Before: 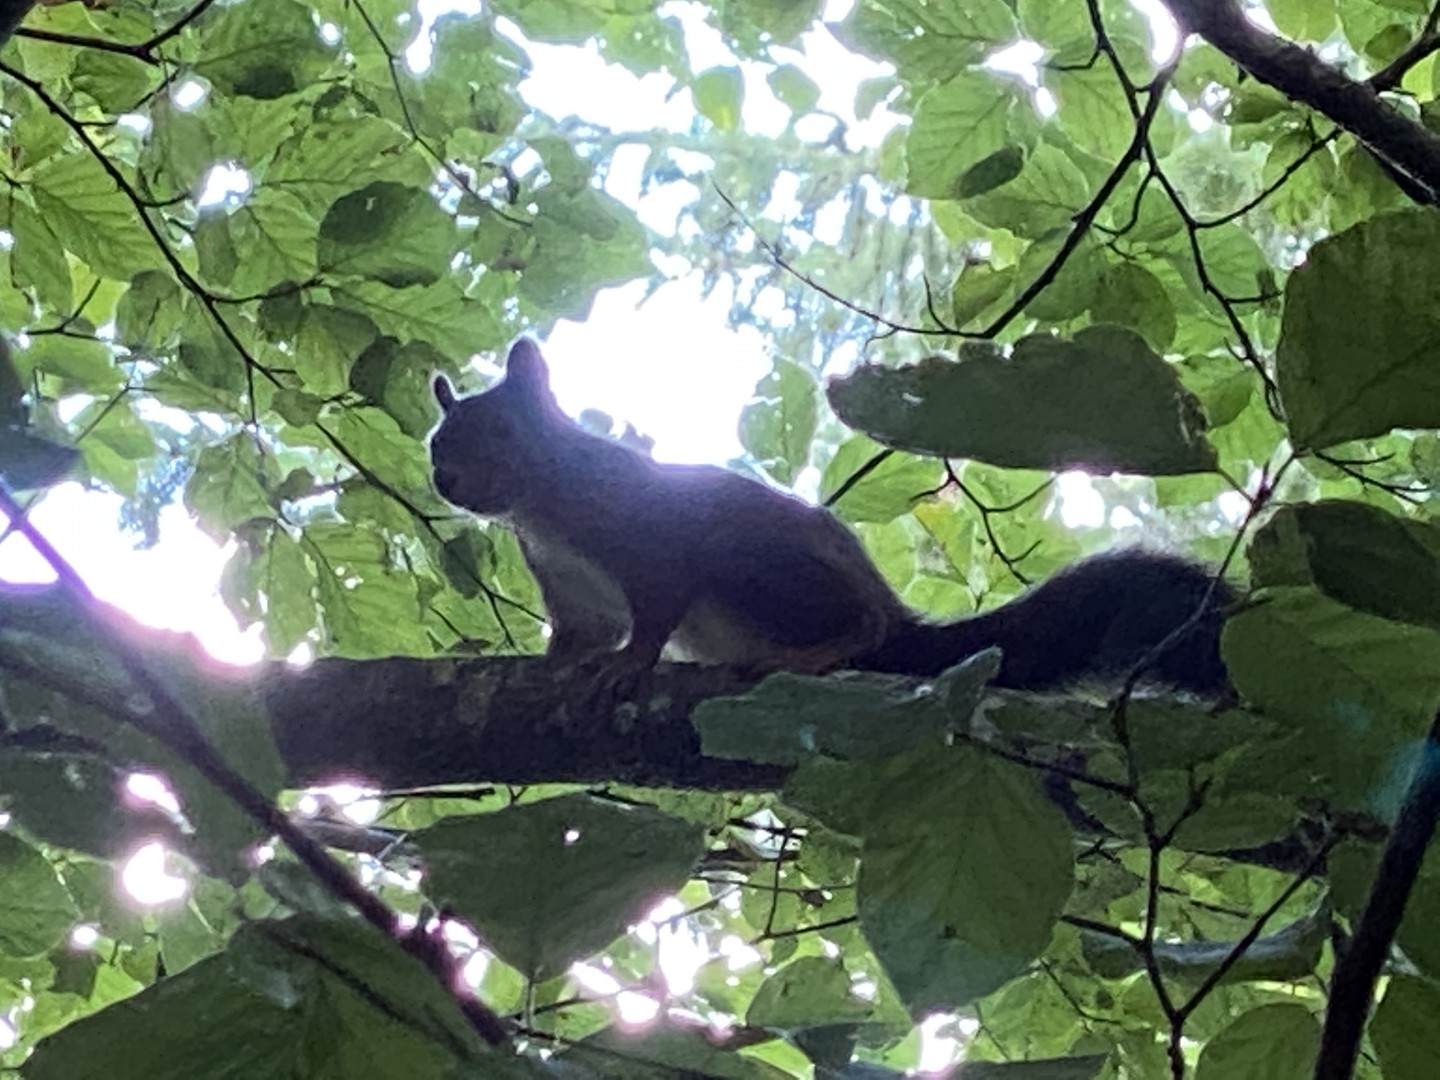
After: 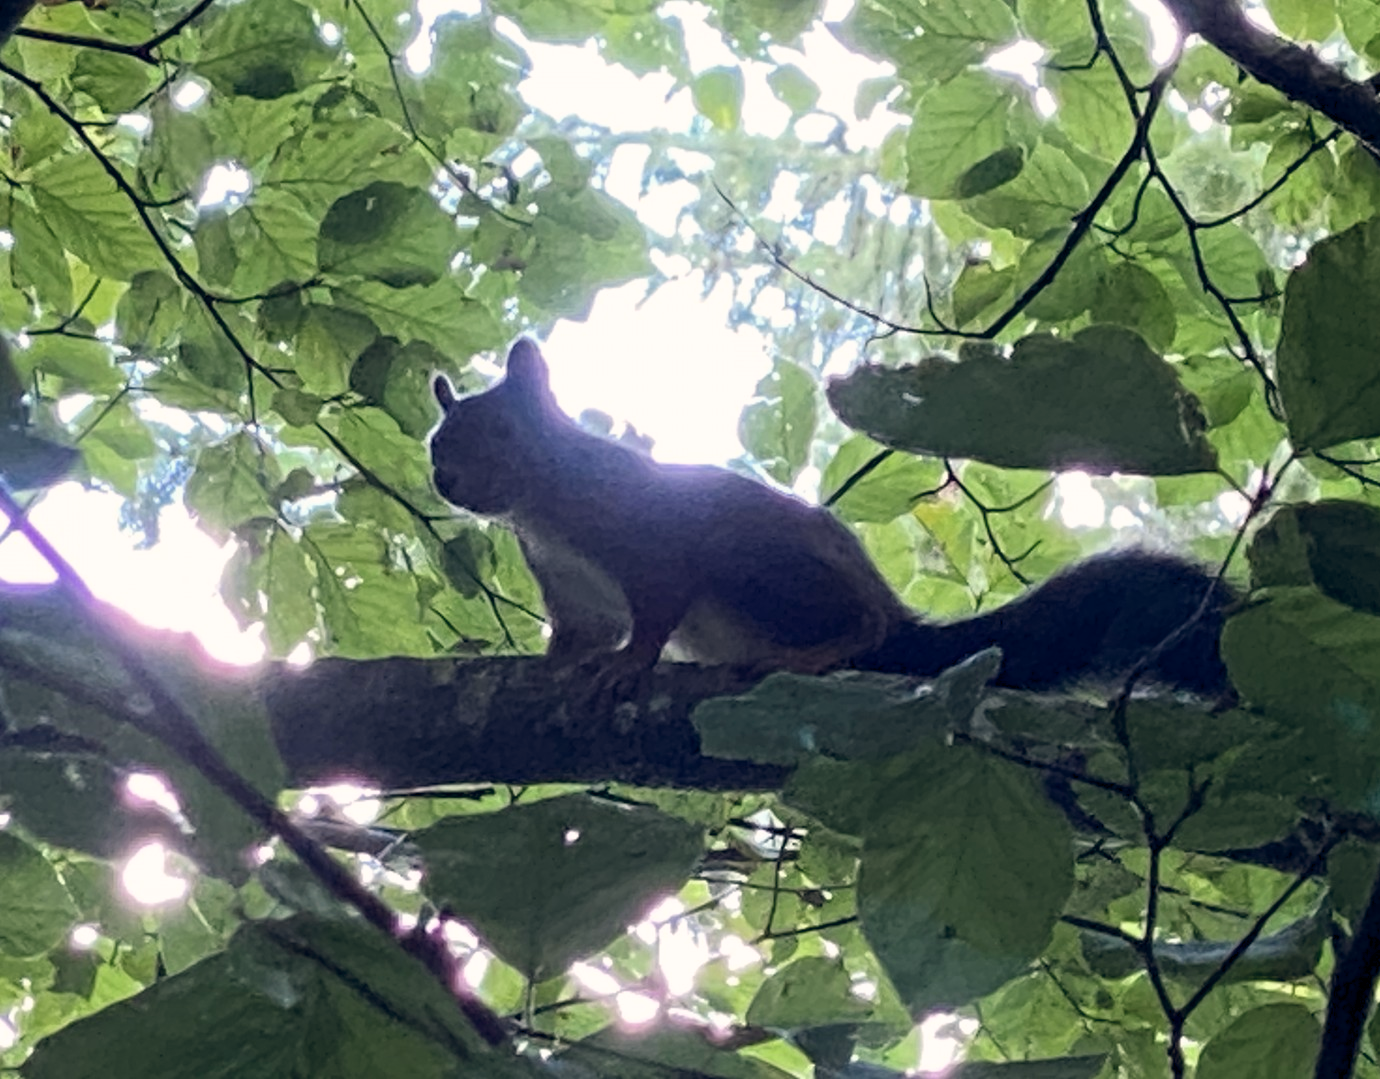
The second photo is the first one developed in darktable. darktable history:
crop: right 4.126%, bottom 0.031%
color balance rgb: shadows lift › hue 87.51°, highlights gain › chroma 1.62%, highlights gain › hue 55.1°, global offset › chroma 0.1%, global offset › hue 253.66°, linear chroma grading › global chroma 0.5%
